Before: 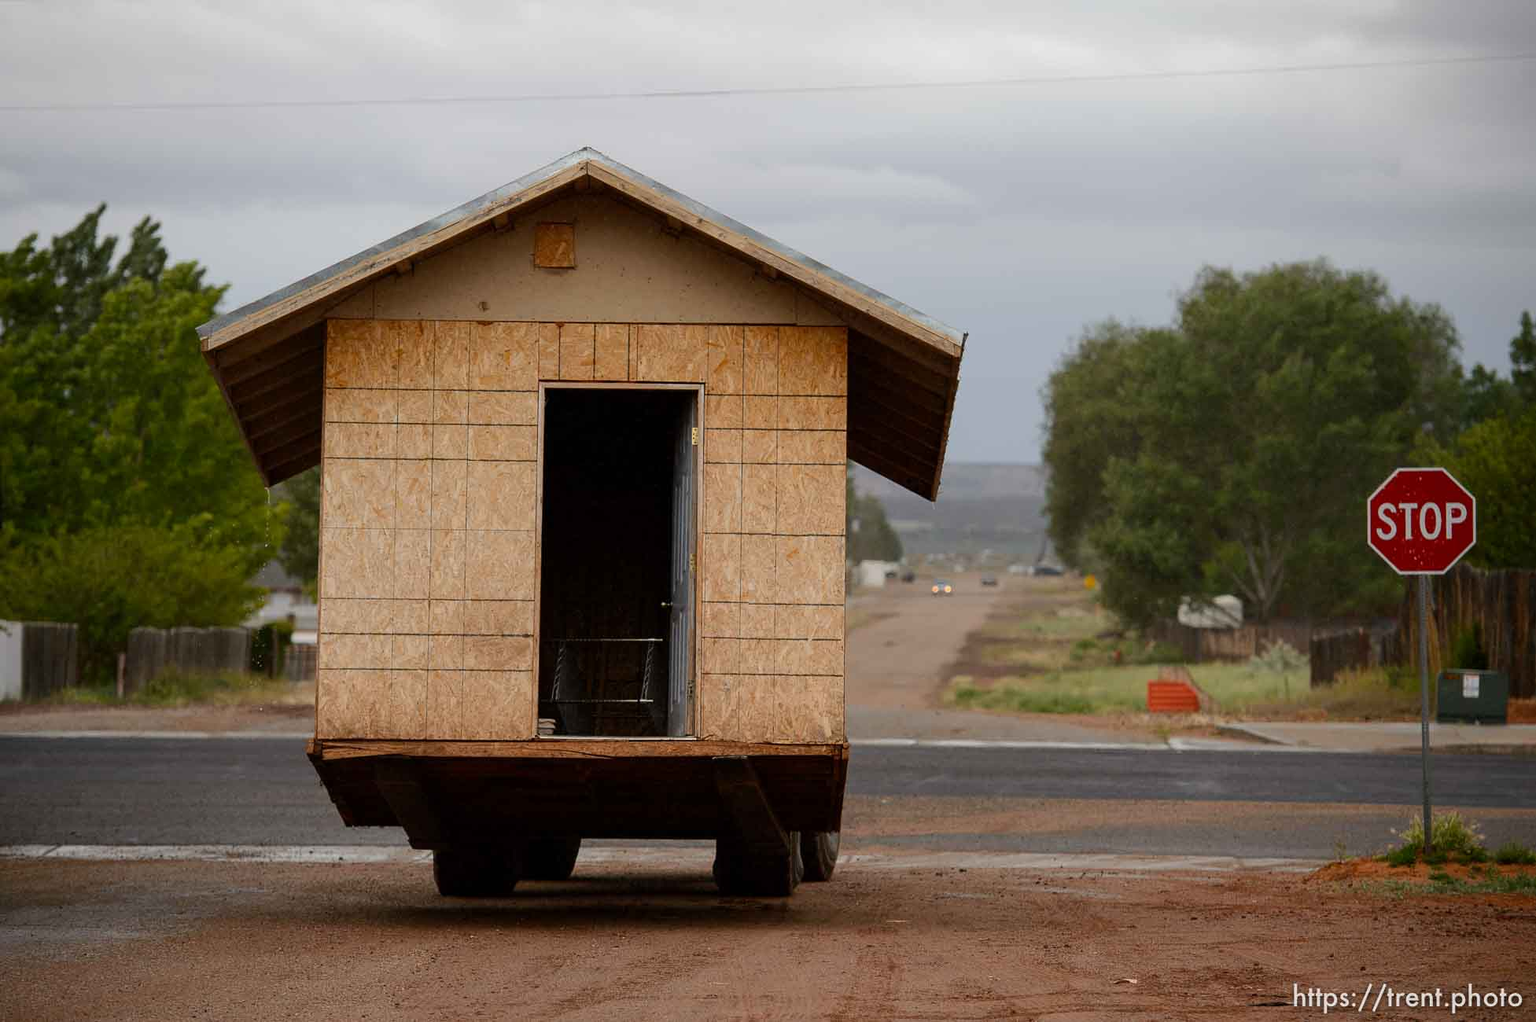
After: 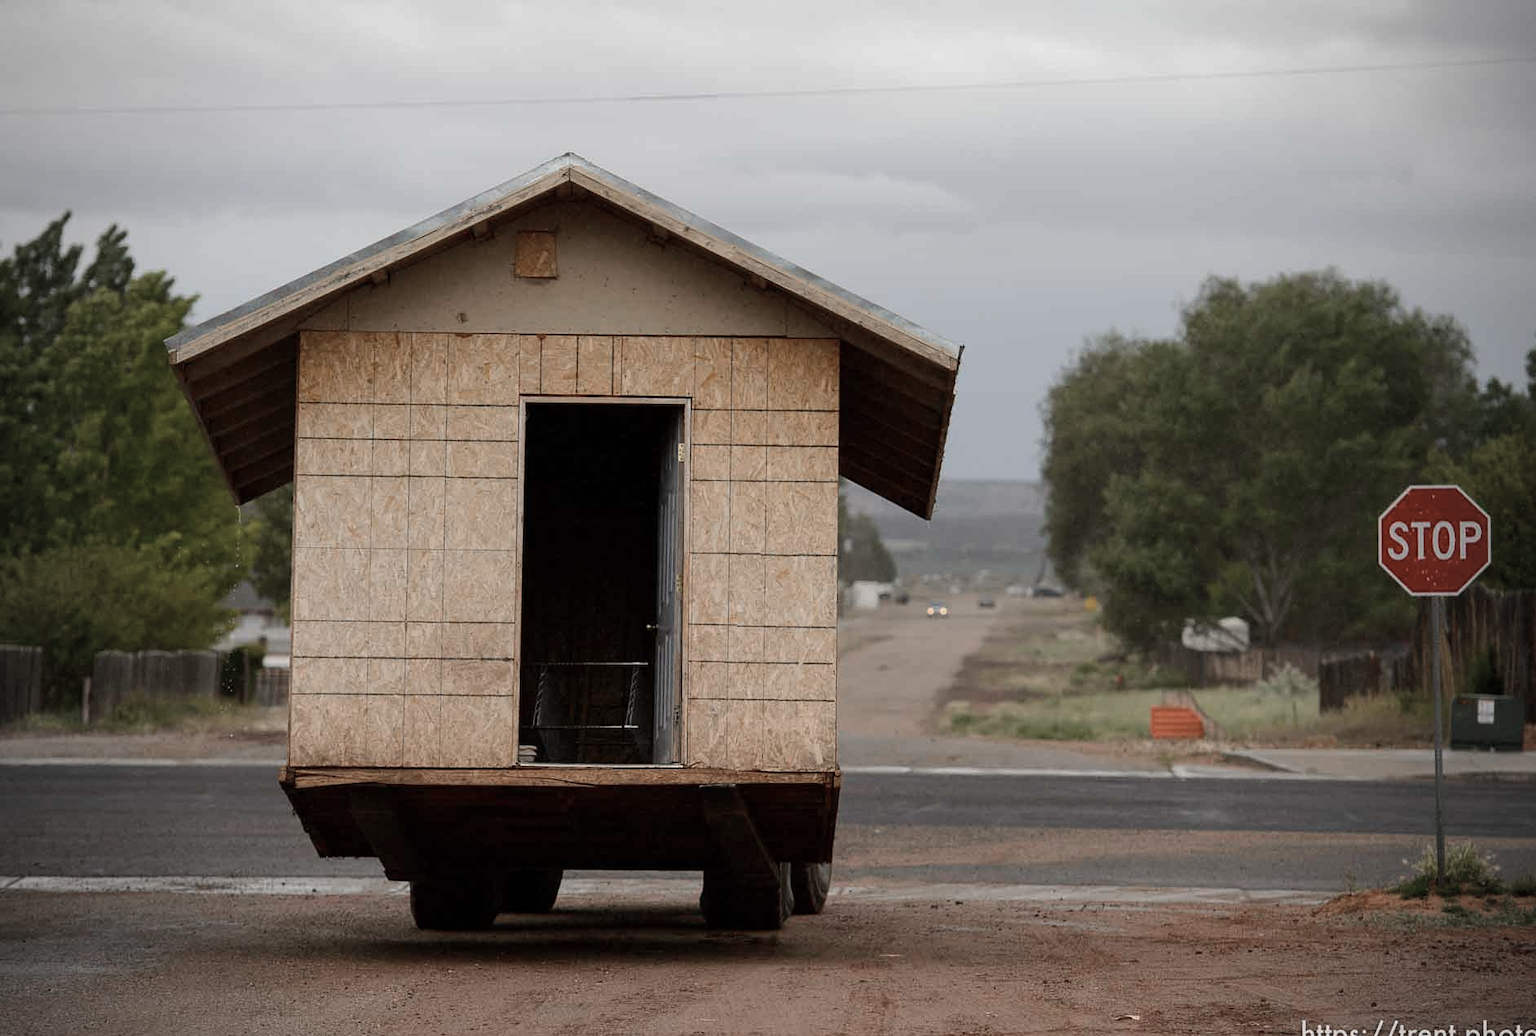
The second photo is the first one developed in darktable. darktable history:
vignetting: brightness -0.278, unbound false
crop and rotate: left 2.484%, right 1.012%, bottom 2.19%
exposure: exposure -0.01 EV, compensate exposure bias true, compensate highlight preservation false
color zones: curves: ch0 [(0, 0.559) (0.153, 0.551) (0.229, 0.5) (0.429, 0.5) (0.571, 0.5) (0.714, 0.5) (0.857, 0.5) (1, 0.559)]; ch1 [(0, 0.417) (0.112, 0.336) (0.213, 0.26) (0.429, 0.34) (0.571, 0.35) (0.683, 0.331) (0.857, 0.344) (1, 0.417)]
